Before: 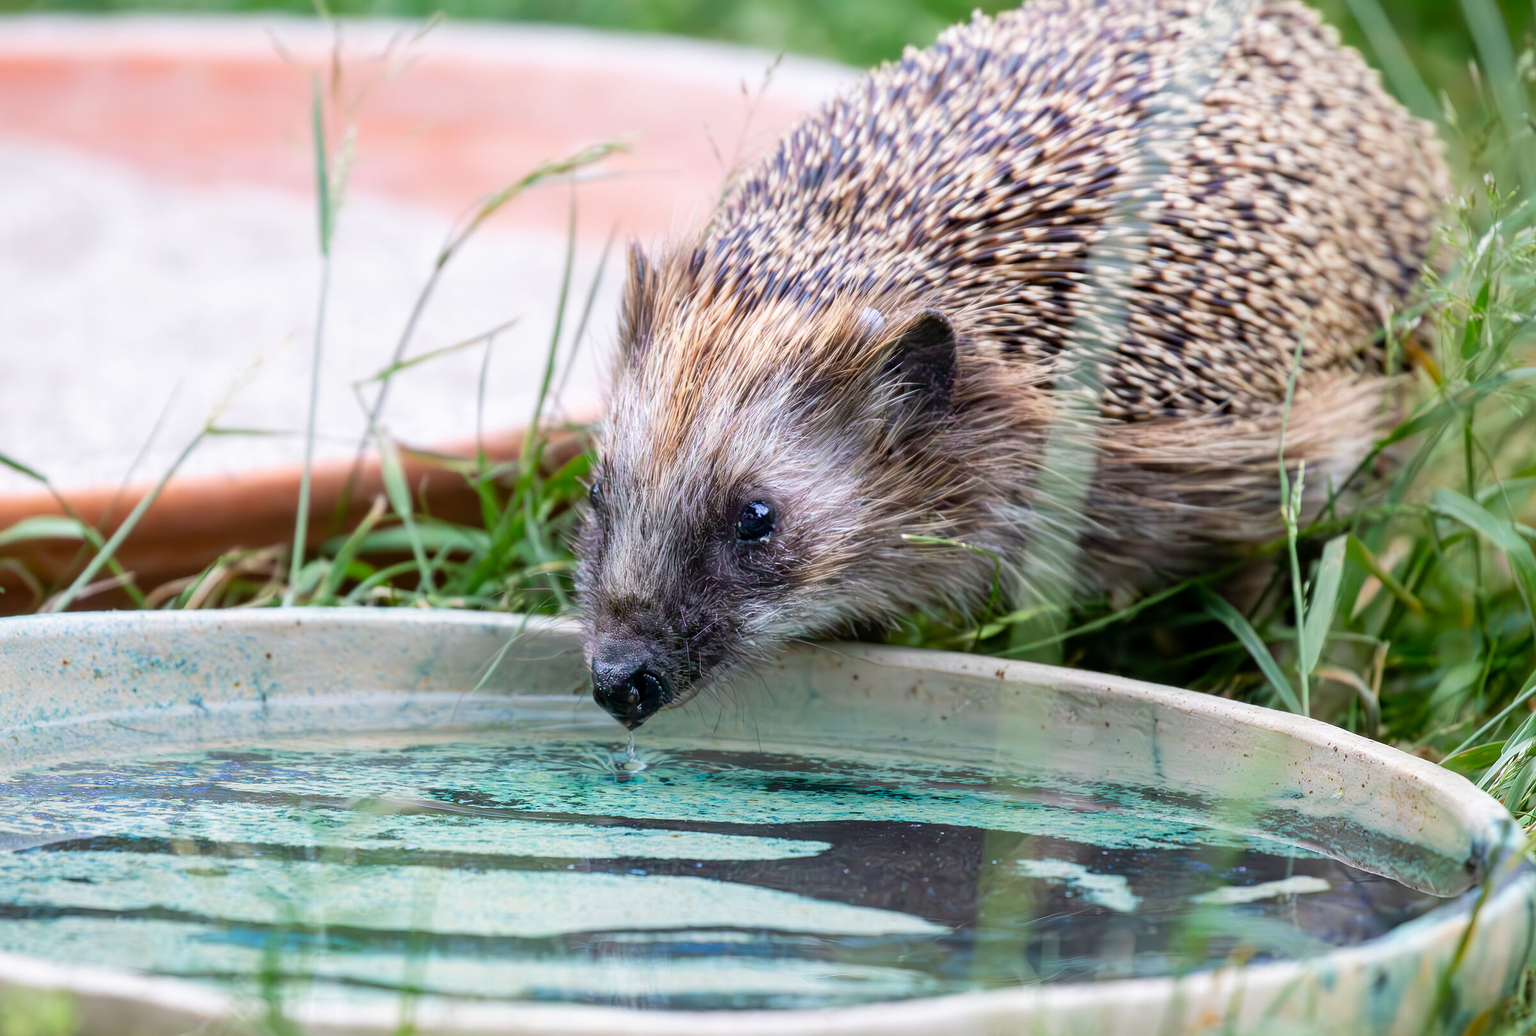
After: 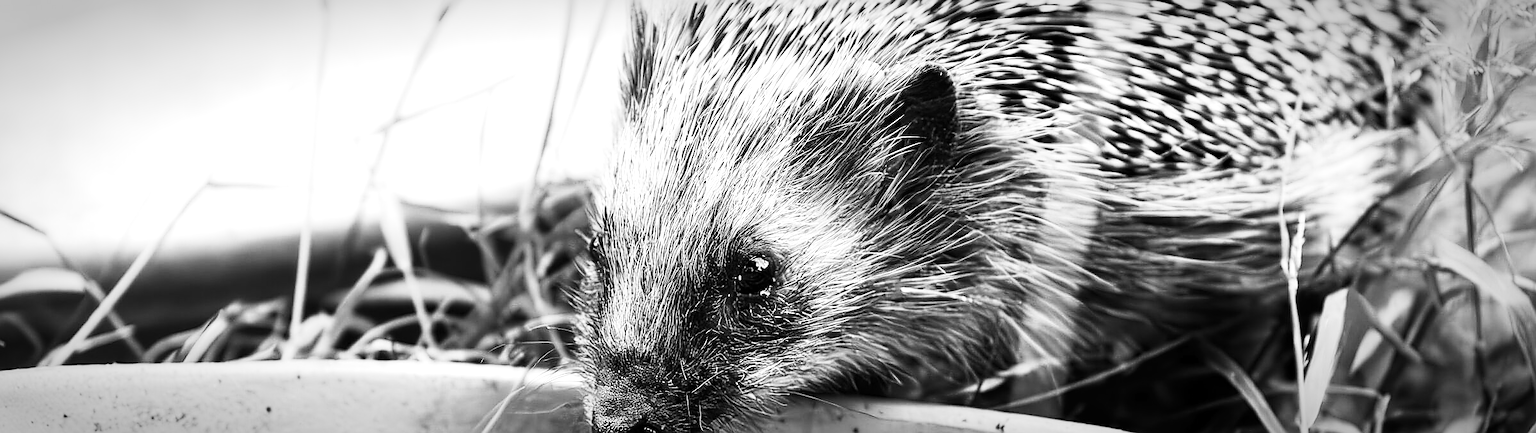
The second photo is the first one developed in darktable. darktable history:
monochrome: on, module defaults
tone curve: curves: ch0 [(0, 0) (0.003, 0.011) (0.011, 0.019) (0.025, 0.03) (0.044, 0.045) (0.069, 0.061) (0.1, 0.085) (0.136, 0.119) (0.177, 0.159) (0.224, 0.205) (0.277, 0.261) (0.335, 0.329) (0.399, 0.407) (0.468, 0.508) (0.543, 0.606) (0.623, 0.71) (0.709, 0.815) (0.801, 0.903) (0.898, 0.957) (1, 1)], preserve colors none
crop and rotate: top 23.84%, bottom 34.294%
contrast brightness saturation: contrast 0.2, brightness -0.11, saturation 0.1
exposure: black level correction 0.001, exposure 0.5 EV, compensate exposure bias true, compensate highlight preservation false
sharpen: radius 1.4, amount 1.25, threshold 0.7
vignetting: automatic ratio true
